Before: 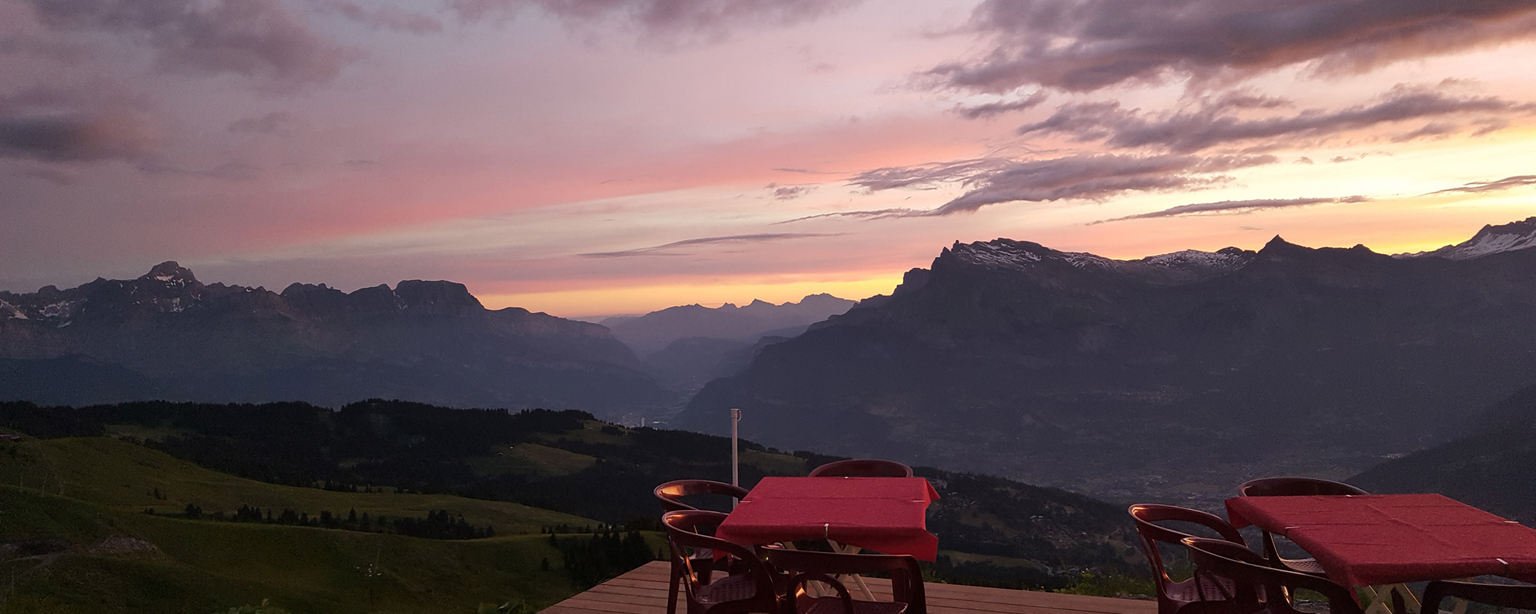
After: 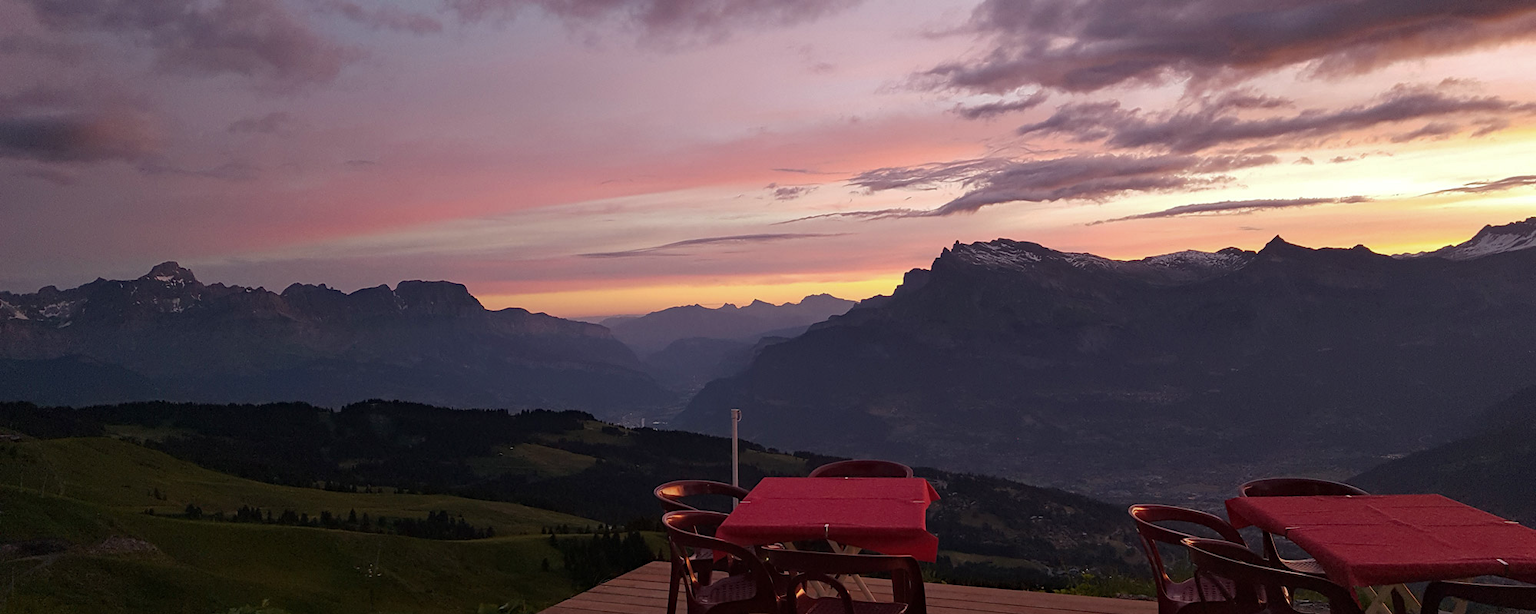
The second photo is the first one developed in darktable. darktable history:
tone curve: curves: ch0 [(0, 0) (0.915, 0.89) (1, 1)]
haze removal: compatibility mode true, adaptive false
